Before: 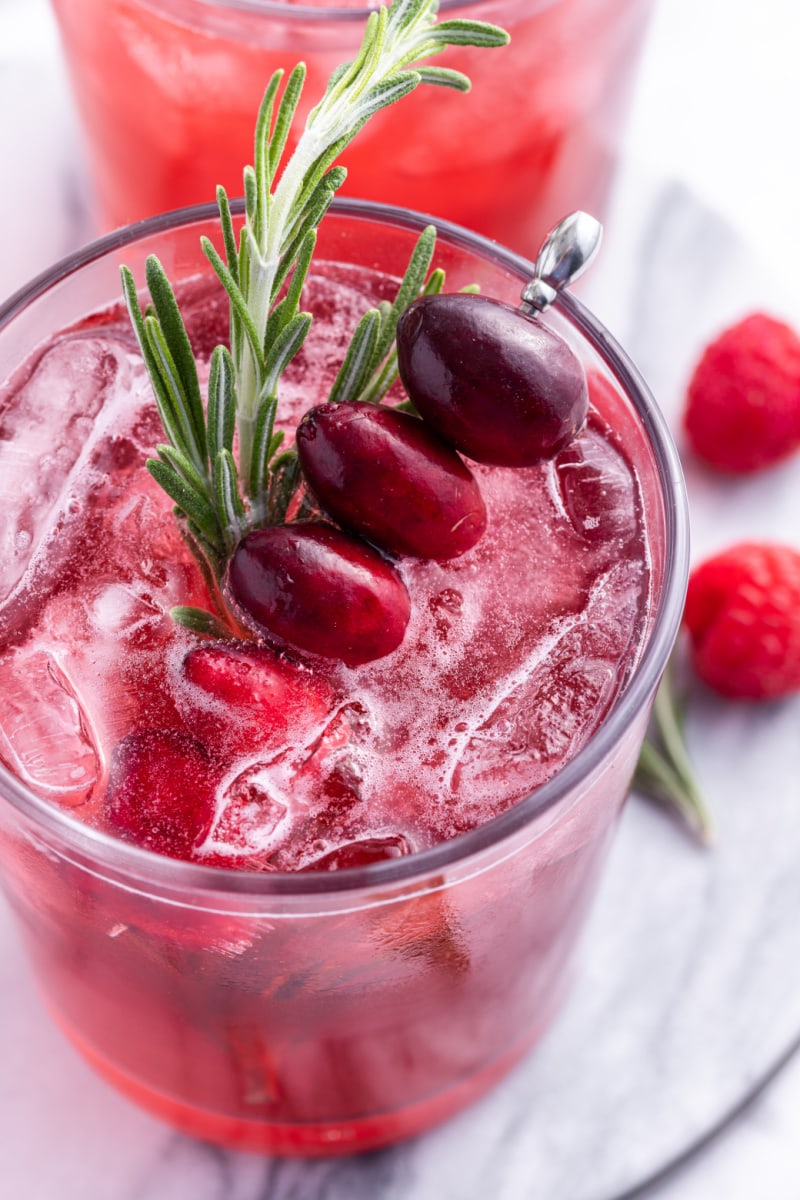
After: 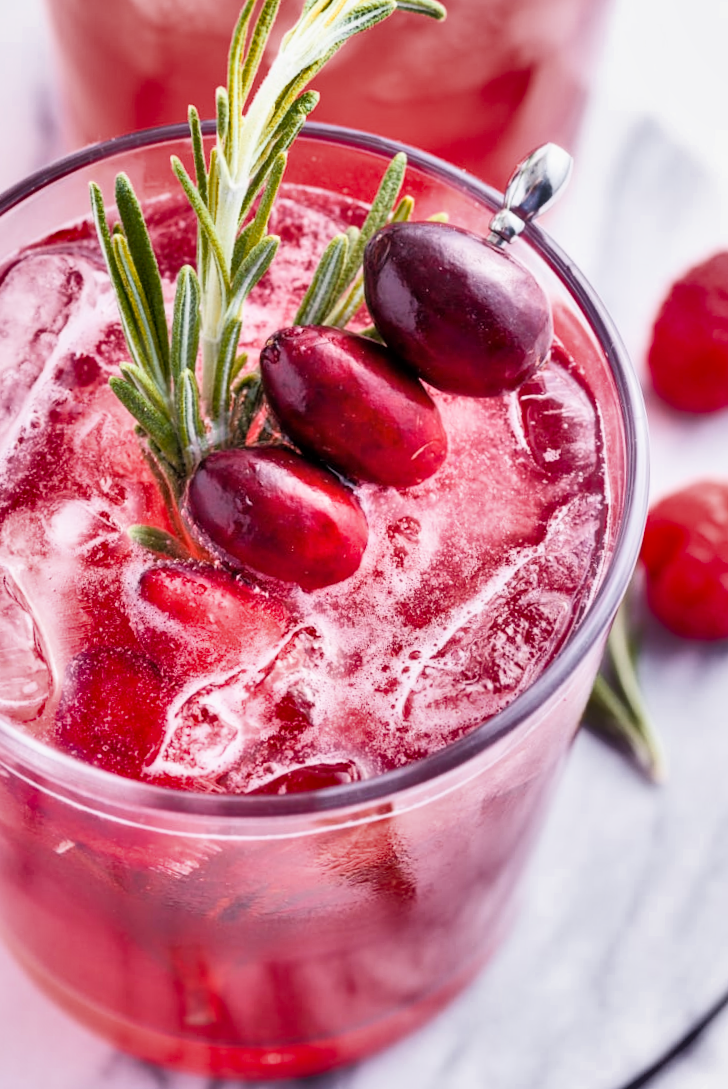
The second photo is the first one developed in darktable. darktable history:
filmic rgb: black relative exposure -7.89 EV, white relative exposure 4.19 EV, threshold 2.99 EV, hardness 4.02, latitude 51.06%, contrast 1.01, shadows ↔ highlights balance 5.37%, enable highlight reconstruction true
color zones: curves: ch2 [(0, 0.5) (0.143, 0.5) (0.286, 0.416) (0.429, 0.5) (0.571, 0.5) (0.714, 0.5) (0.857, 0.5) (1, 0.5)]
shadows and highlights: radius 107.5, shadows 41.29, highlights -71.49, low approximation 0.01, soften with gaussian
exposure: exposure 1.256 EV, compensate exposure bias true, compensate highlight preservation false
crop and rotate: angle -1.92°, left 3.074%, top 4.026%, right 1.365%, bottom 0.636%
